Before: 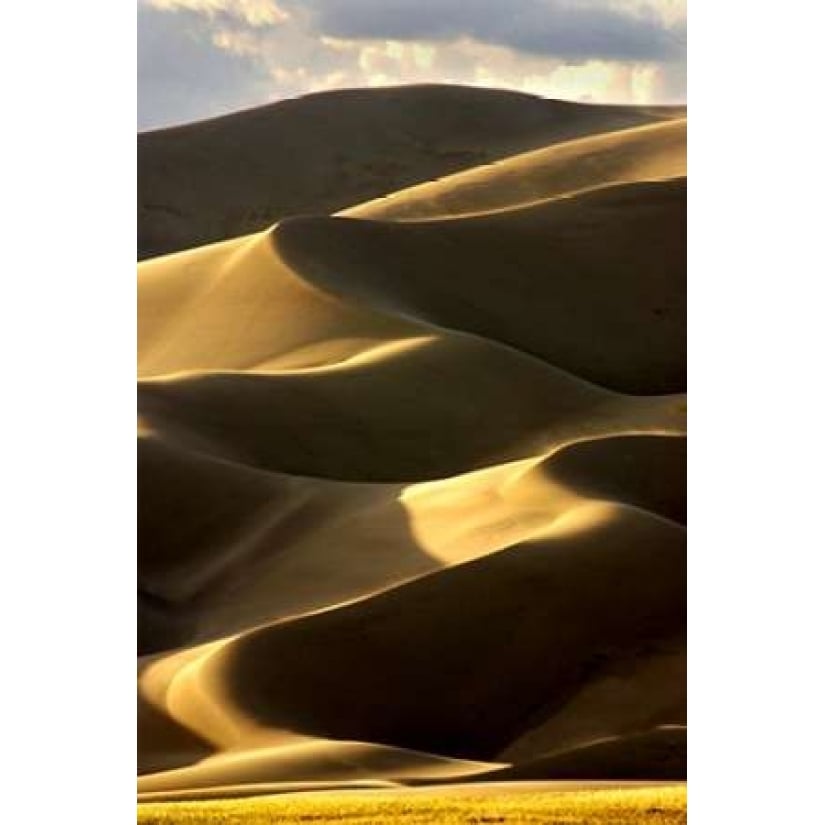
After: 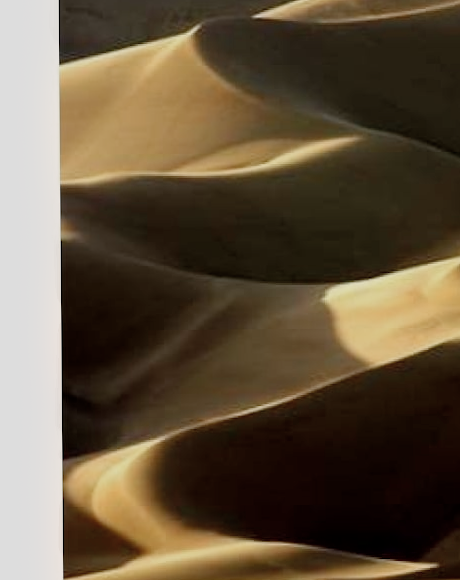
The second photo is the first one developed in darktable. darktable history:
color balance rgb: on, module defaults
vibrance: on, module defaults
crop: left 8.966%, top 23.852%, right 34.699%, bottom 4.703%
color correction: saturation 0.85
rotate and perspective: rotation -0.45°, automatic cropping original format, crop left 0.008, crop right 0.992, crop top 0.012, crop bottom 0.988
filmic rgb: black relative exposure -16 EV, threshold -0.33 EV, transition 3.19 EV, structure ↔ texture 100%, target black luminance 0%, hardness 7.57, latitude 72.96%, contrast 0.908, highlights saturation mix 10%, shadows ↔ highlights balance -0.38%, add noise in highlights 0, preserve chrominance no, color science v4 (2020), iterations of high-quality reconstruction 10, enable highlight reconstruction true
color zones: curves: ch0 [(0, 0.5) (0.143, 0.5) (0.286, 0.5) (0.429, 0.504) (0.571, 0.5) (0.714, 0.509) (0.857, 0.5) (1, 0.5)]; ch1 [(0, 0.425) (0.143, 0.425) (0.286, 0.375) (0.429, 0.405) (0.571, 0.5) (0.714, 0.47) (0.857, 0.425) (1, 0.435)]; ch2 [(0, 0.5) (0.143, 0.5) (0.286, 0.5) (0.429, 0.517) (0.571, 0.5) (0.714, 0.51) (0.857, 0.5) (1, 0.5)]
